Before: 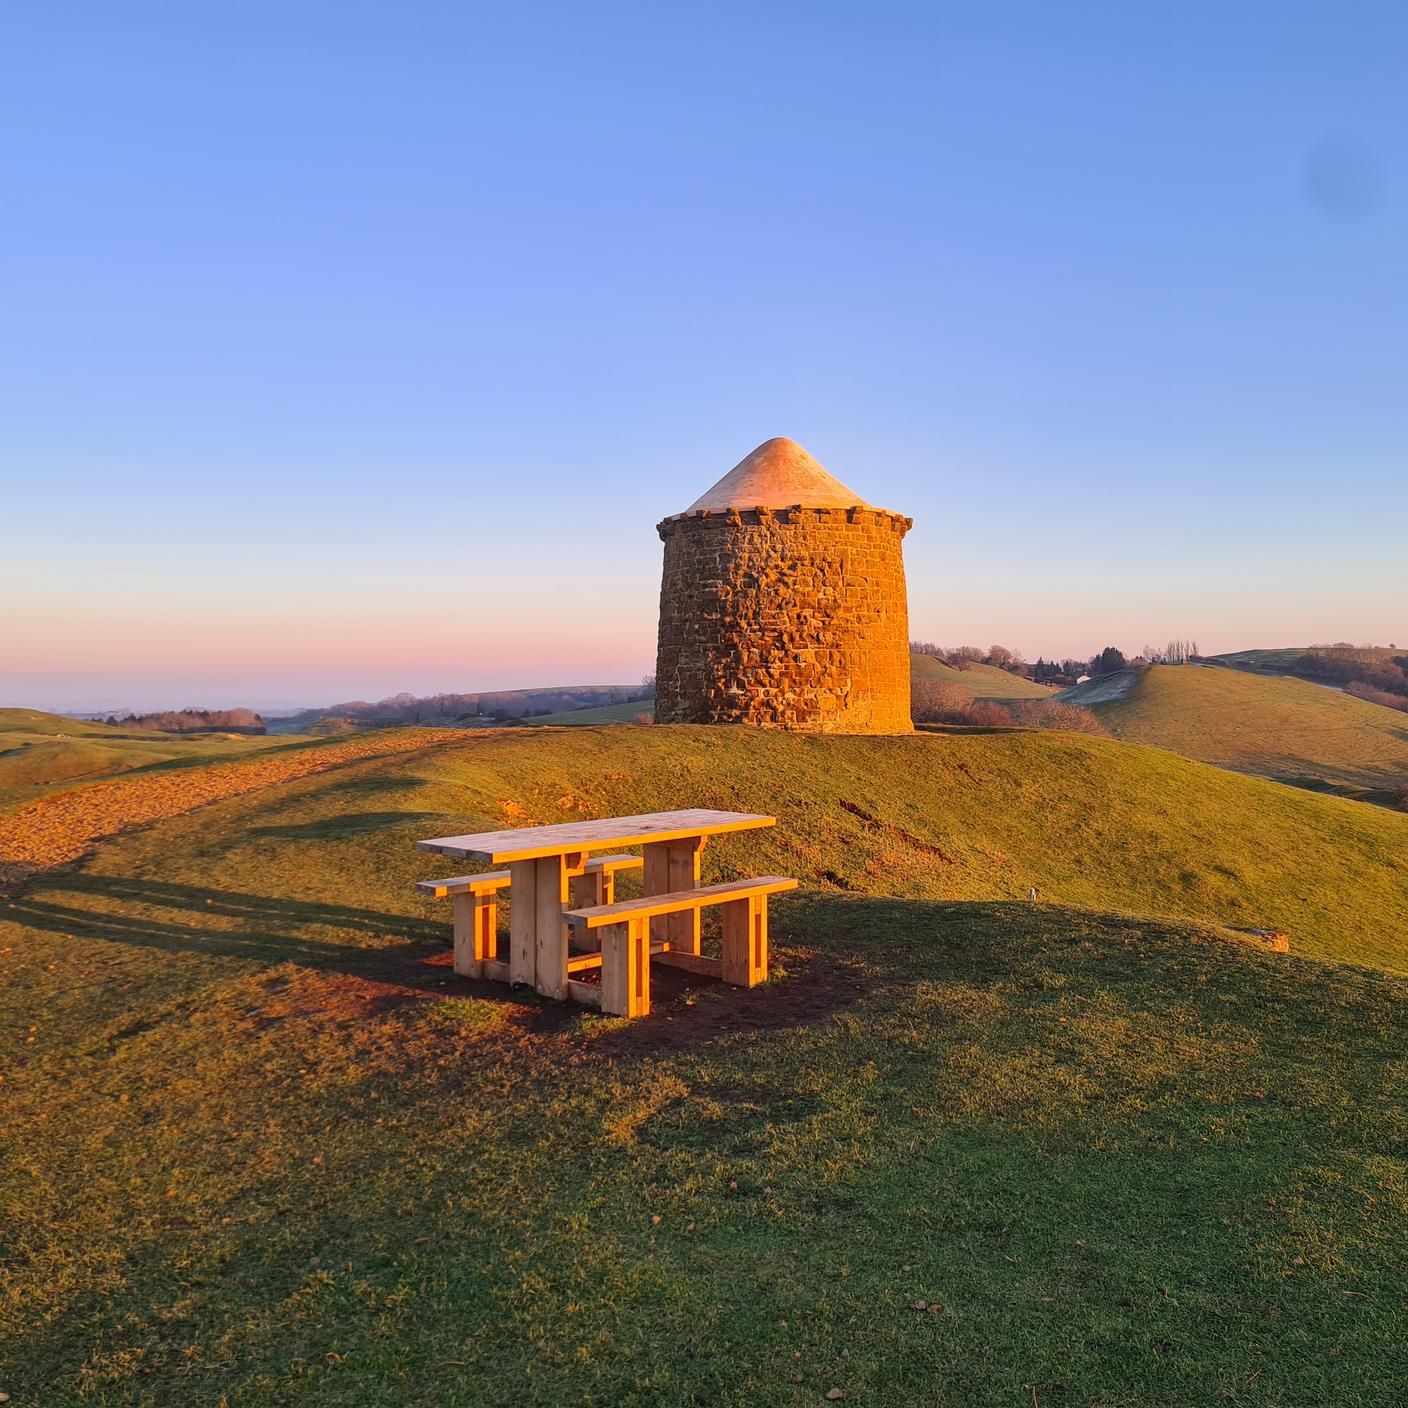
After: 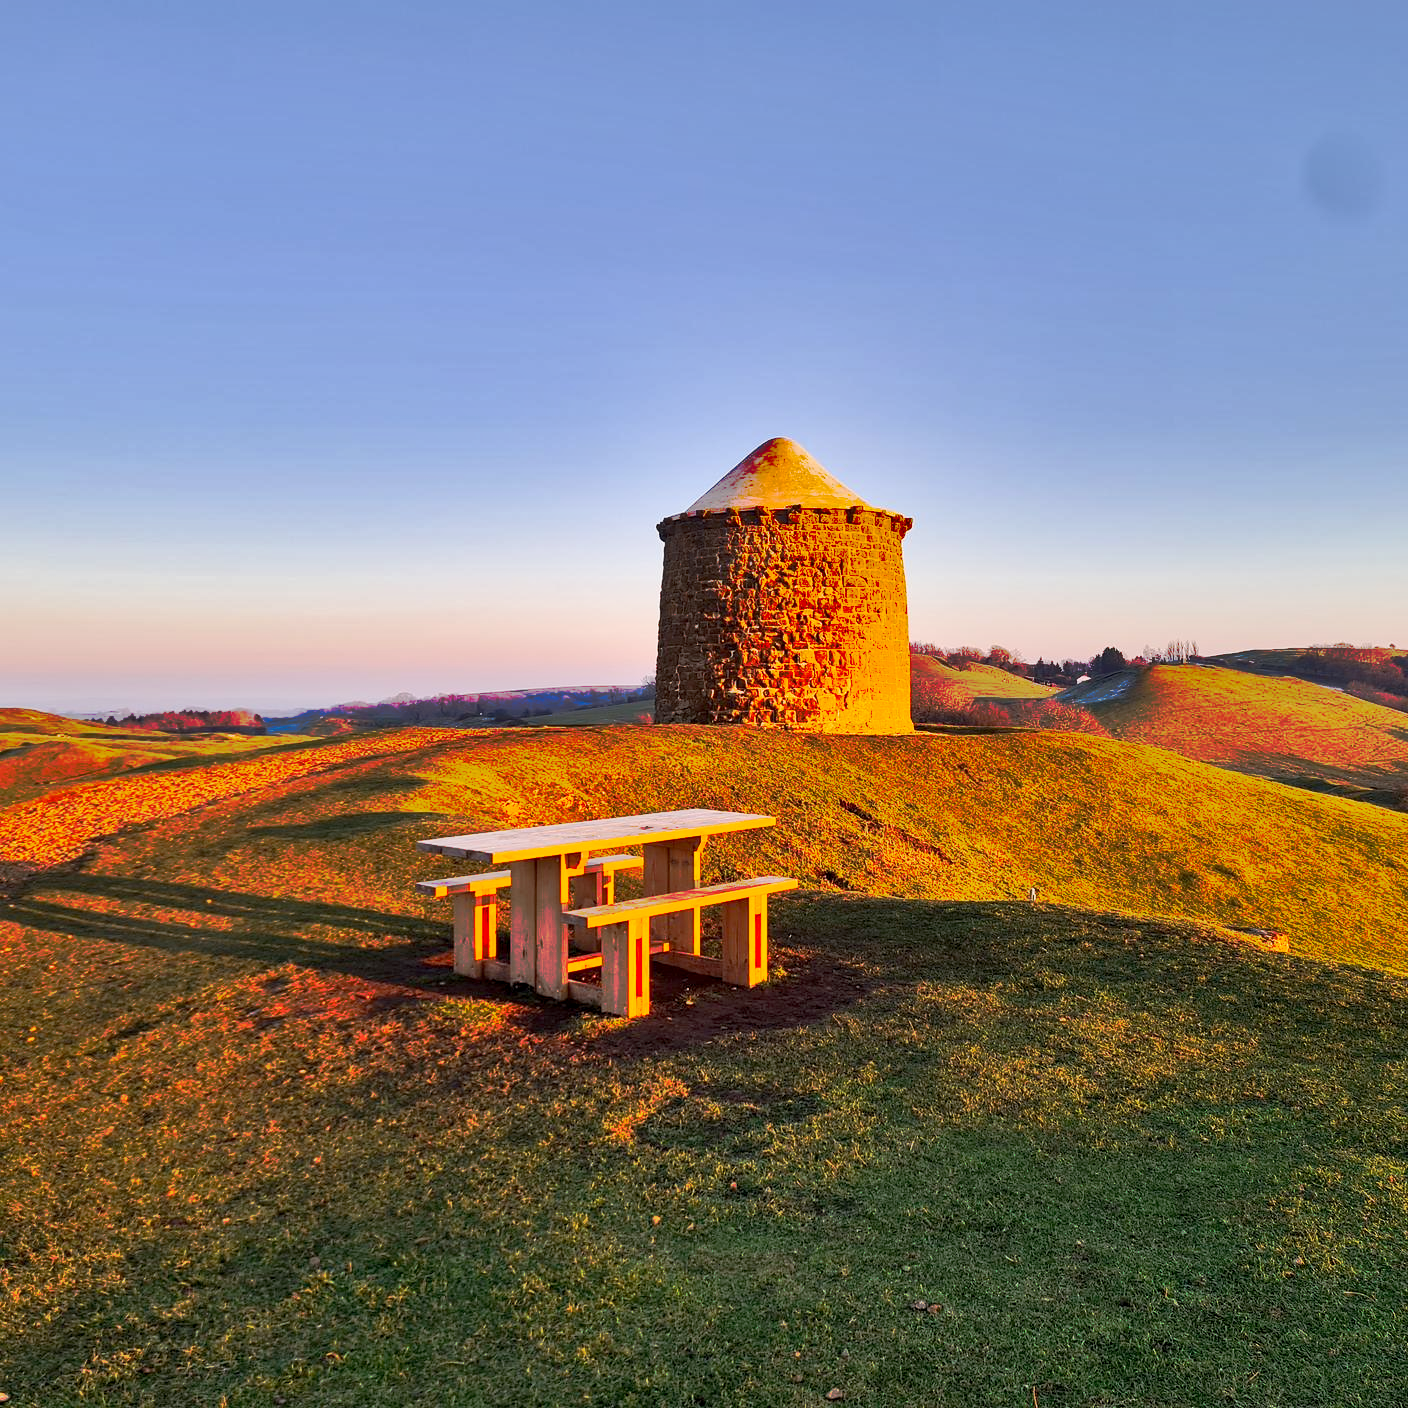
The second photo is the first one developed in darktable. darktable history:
white balance: emerald 1
shadows and highlights: radius 108.52, shadows 44.07, highlights -67.8, low approximation 0.01, soften with gaussian
tone curve: curves: ch0 [(0, 0) (0.003, 0.003) (0.011, 0.01) (0.025, 0.023) (0.044, 0.042) (0.069, 0.065) (0.1, 0.094) (0.136, 0.128) (0.177, 0.167) (0.224, 0.211) (0.277, 0.261) (0.335, 0.316) (0.399, 0.376) (0.468, 0.441) (0.543, 0.685) (0.623, 0.741) (0.709, 0.8) (0.801, 0.863) (0.898, 0.929) (1, 1)], preserve colors none
exposure: black level correction 0.007, exposure 0.159 EV, compensate highlight preservation false
